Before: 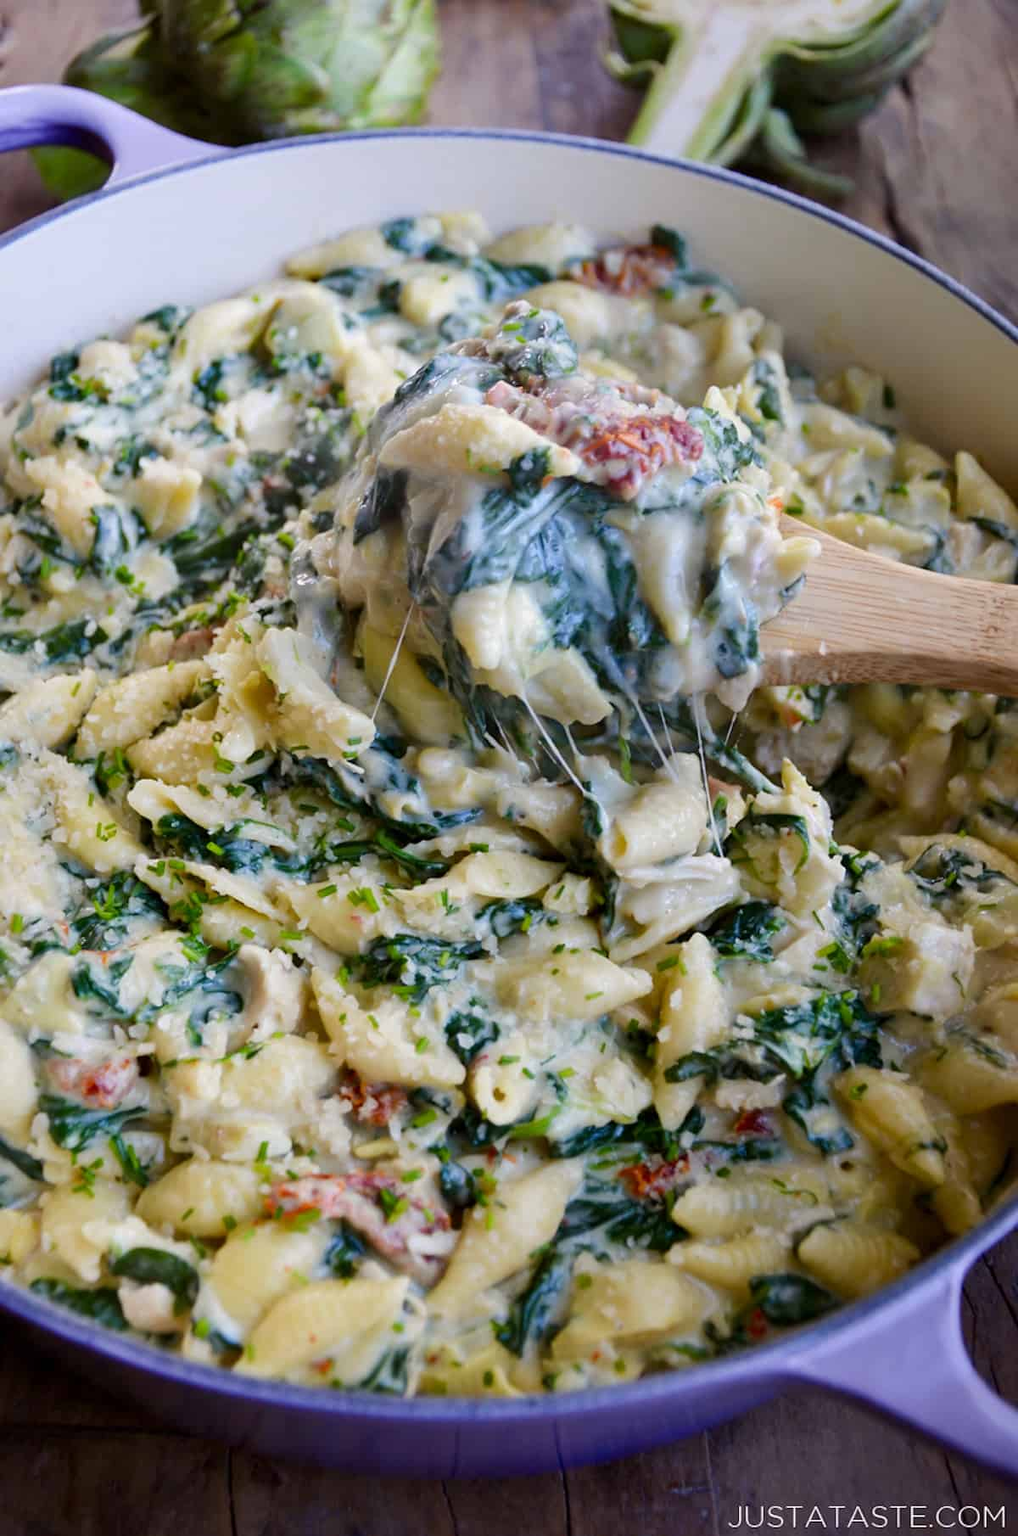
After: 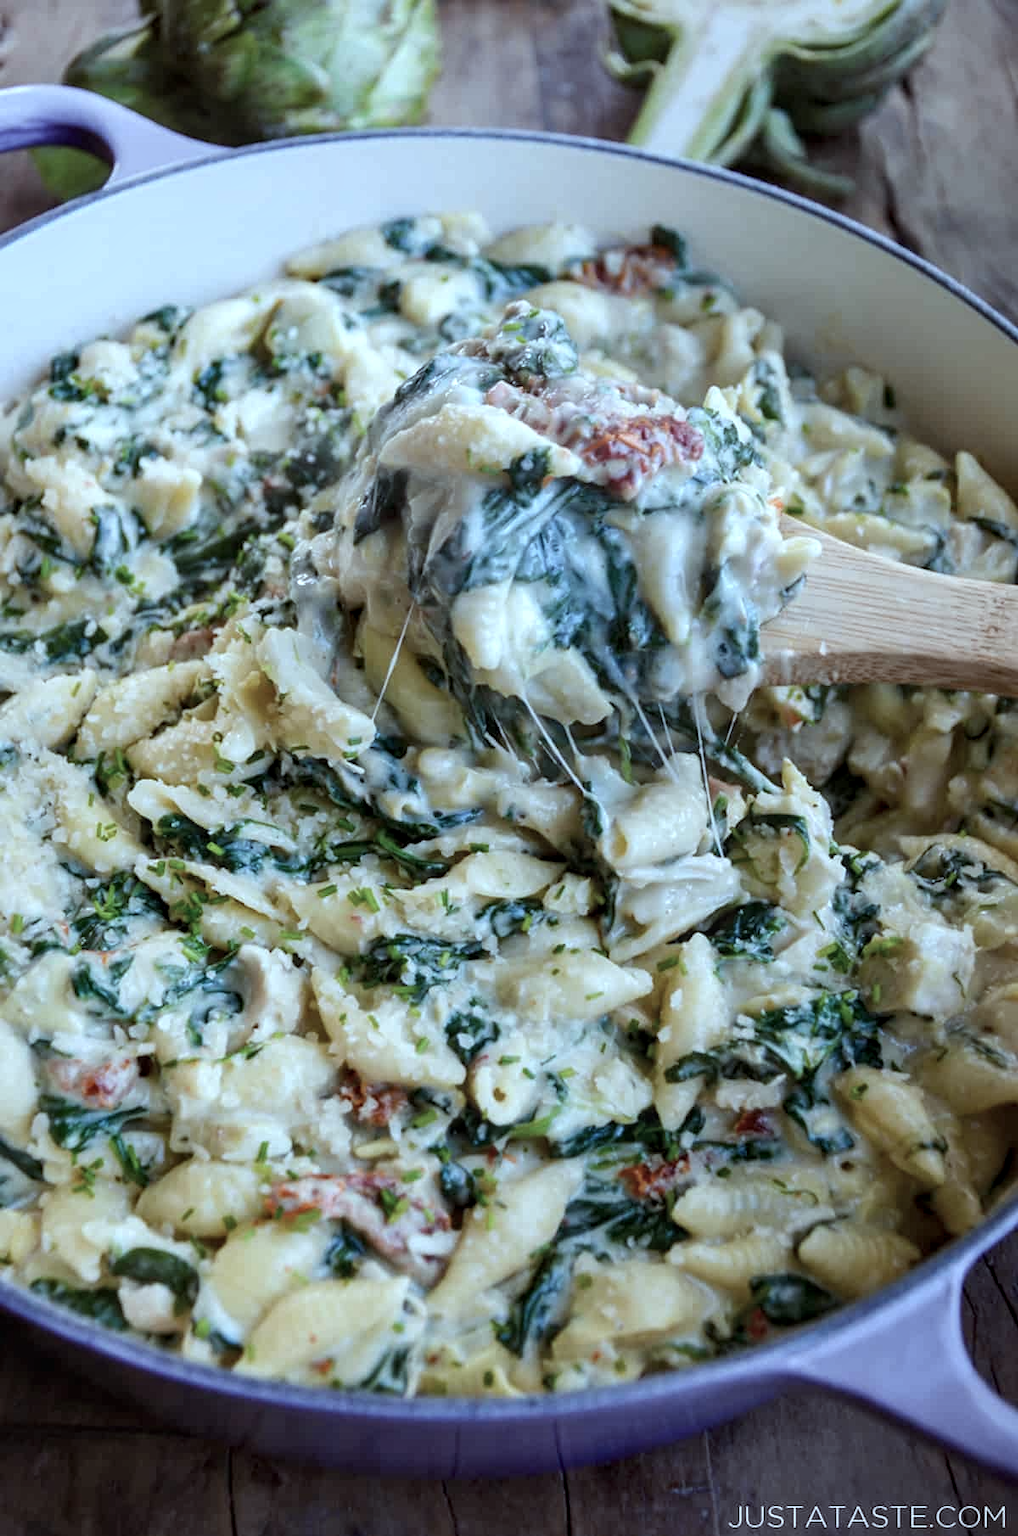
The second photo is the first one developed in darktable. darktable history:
local contrast: on, module defaults
exposure: exposure 0.127 EV, compensate highlight preservation false
color correction: highlights a* -12.64, highlights b* -18.1, saturation 0.7
